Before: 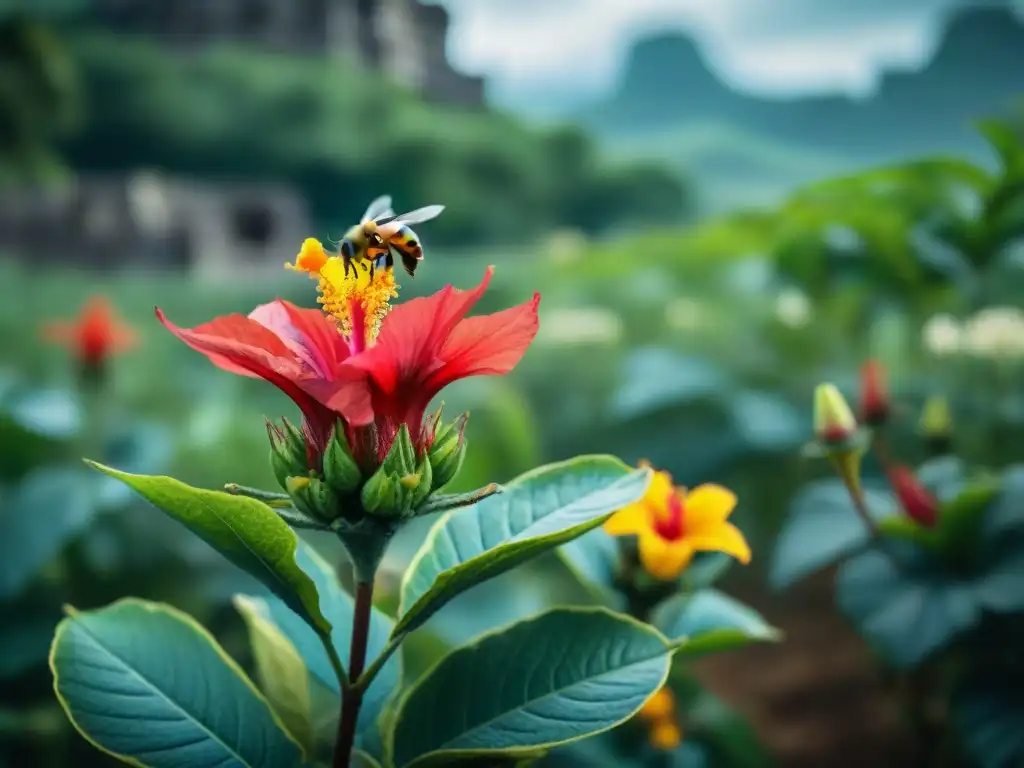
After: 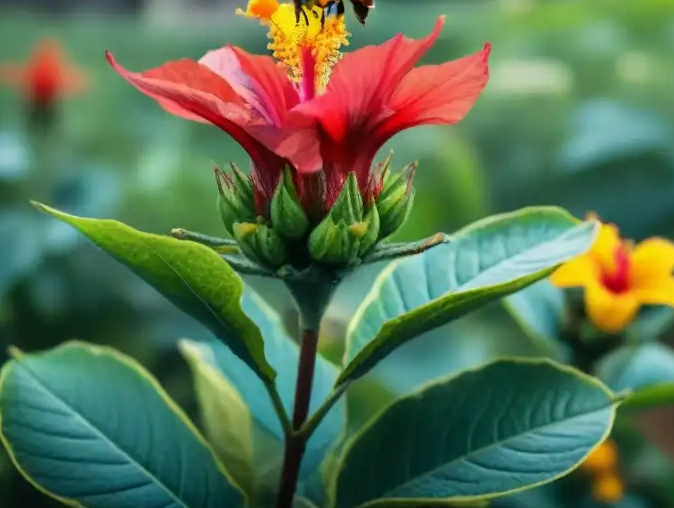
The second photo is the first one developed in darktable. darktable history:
crop and rotate: angle -1.04°, left 3.907%, top 32.245%, right 28.656%
